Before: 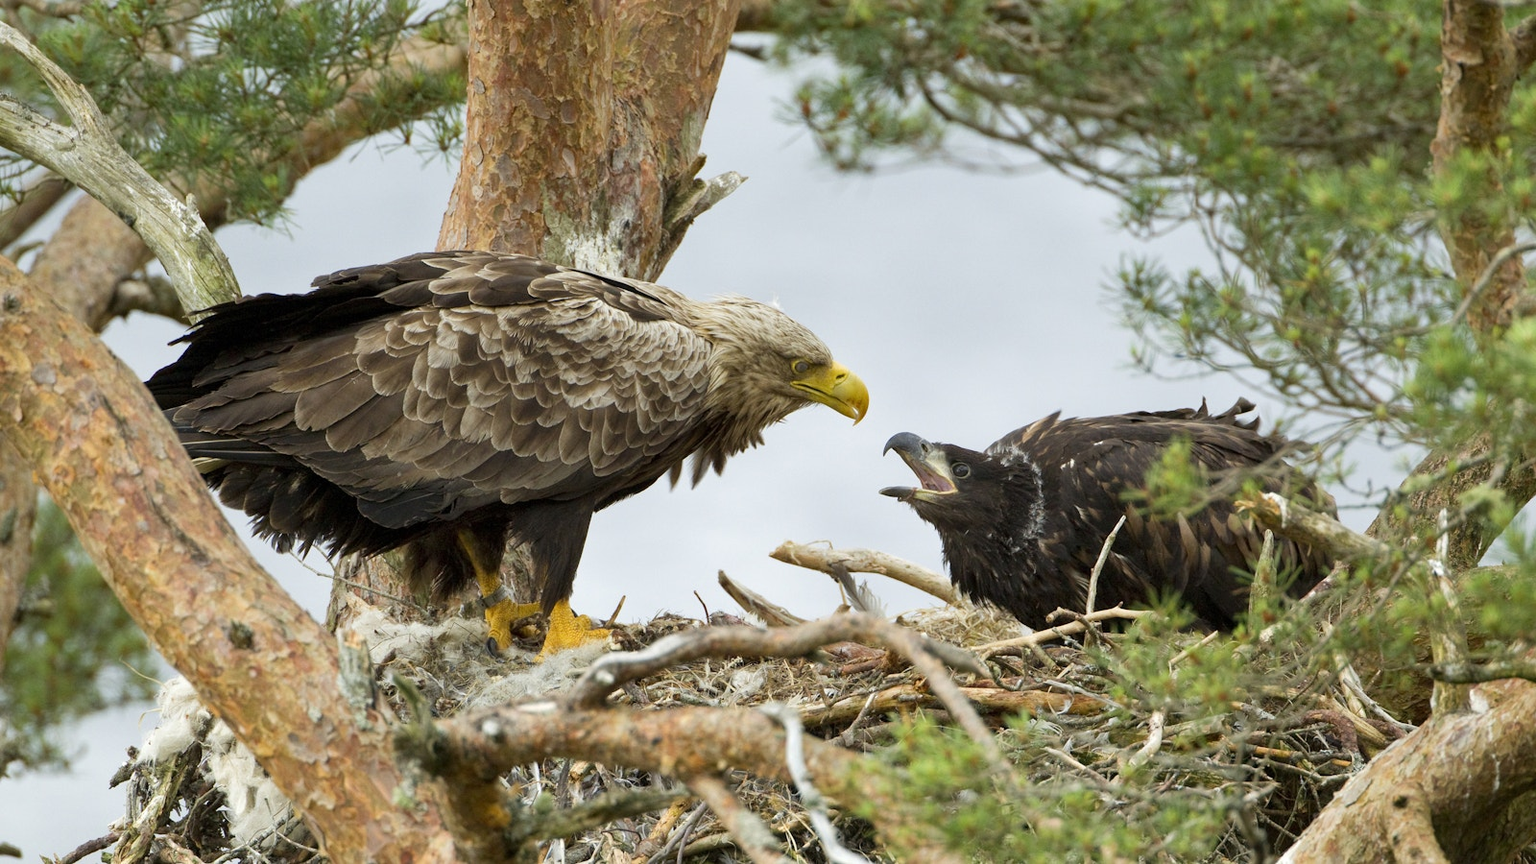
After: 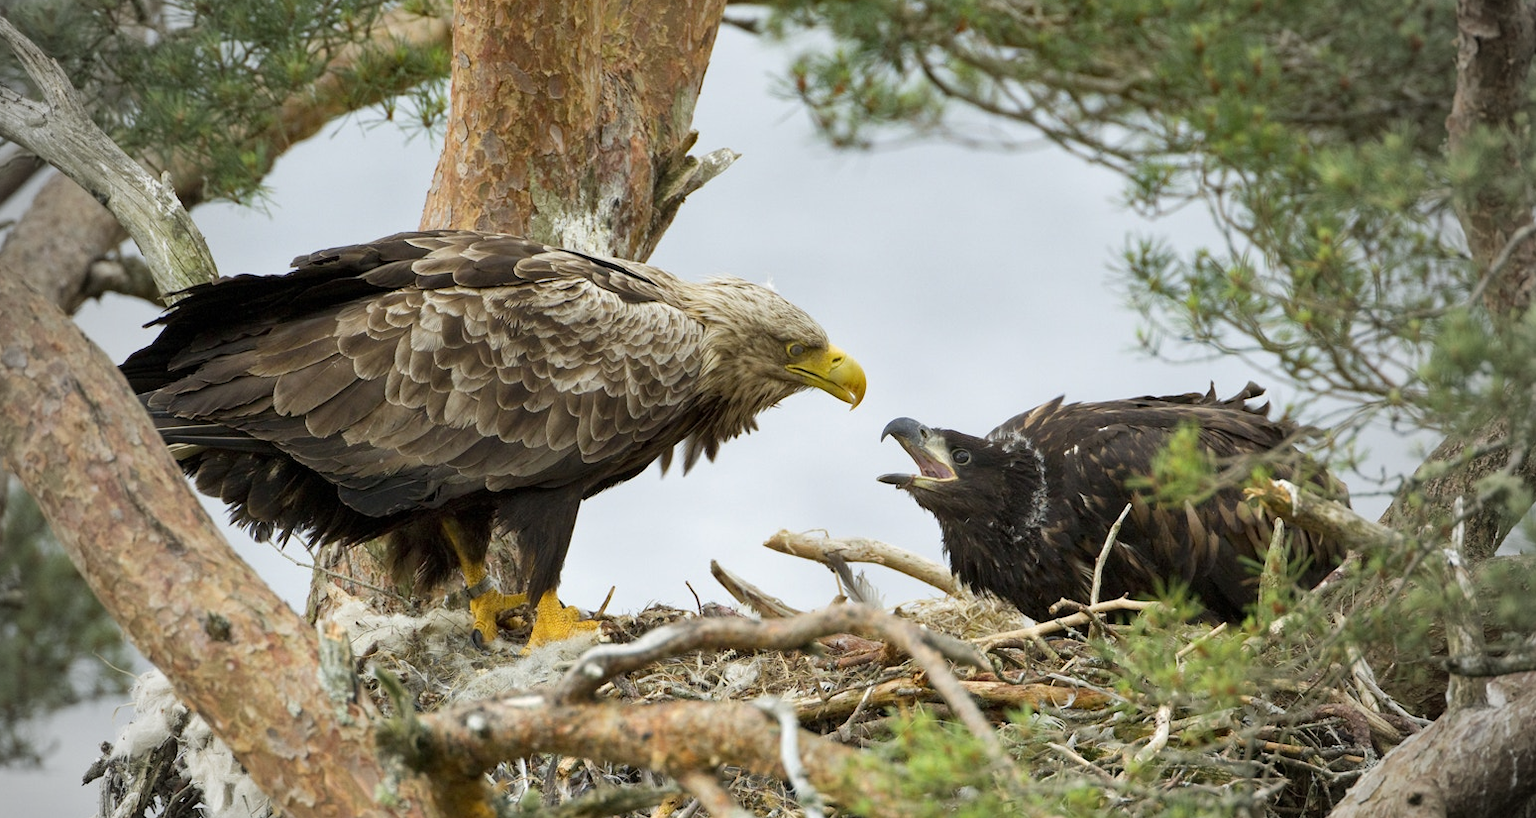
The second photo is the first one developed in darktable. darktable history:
crop: left 1.964%, top 3.251%, right 1.122%, bottom 4.933%
vignetting: fall-off start 67.15%, brightness -0.442, saturation -0.691, width/height ratio 1.011, unbound false
